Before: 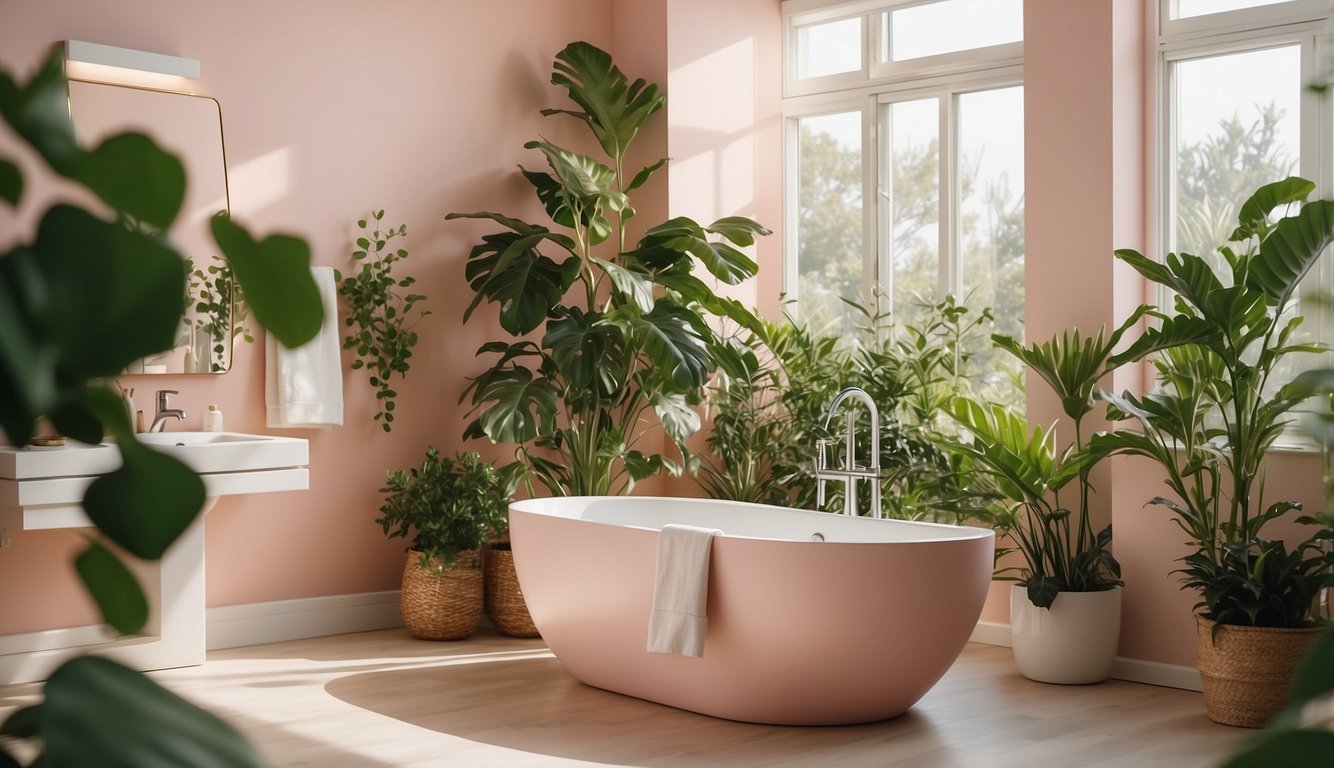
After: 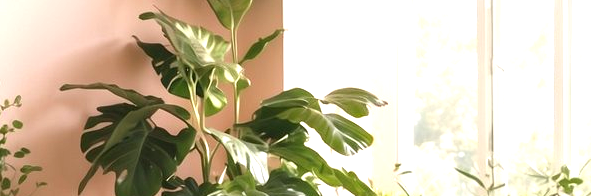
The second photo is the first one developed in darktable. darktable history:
exposure: exposure 1.057 EV, compensate highlight preservation false
crop: left 28.925%, top 16.874%, right 26.738%, bottom 57.526%
